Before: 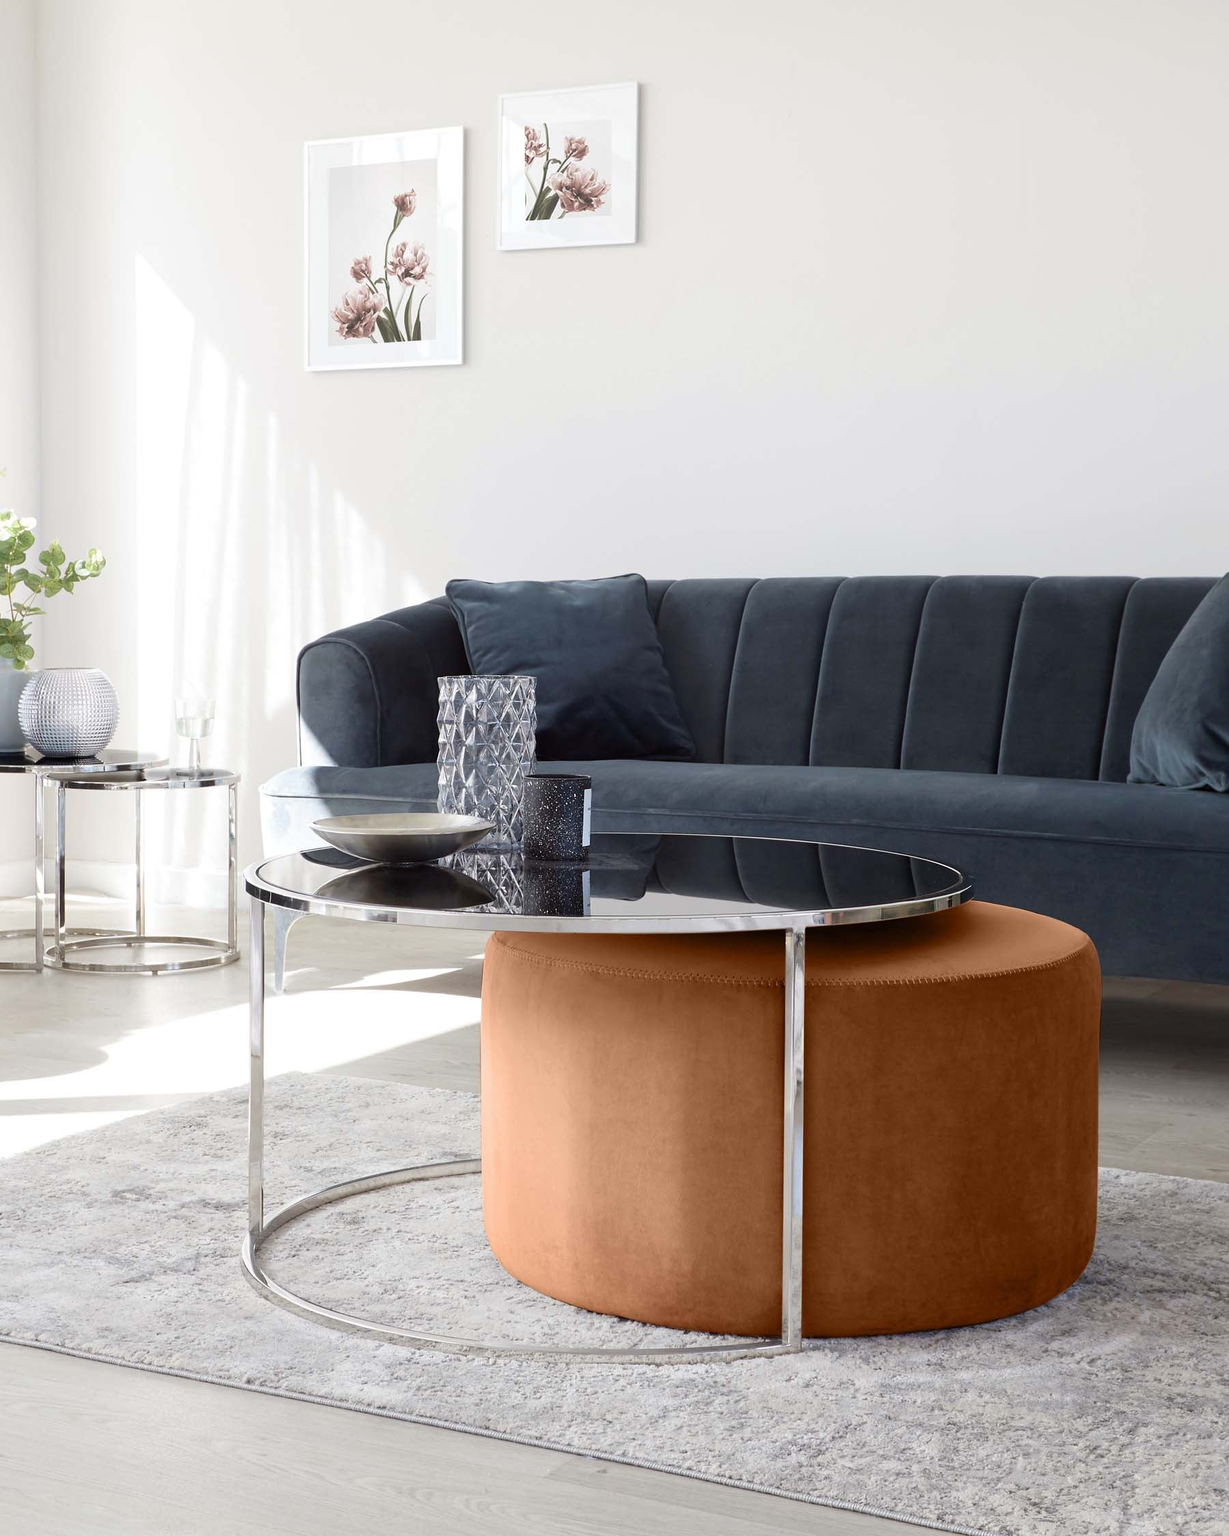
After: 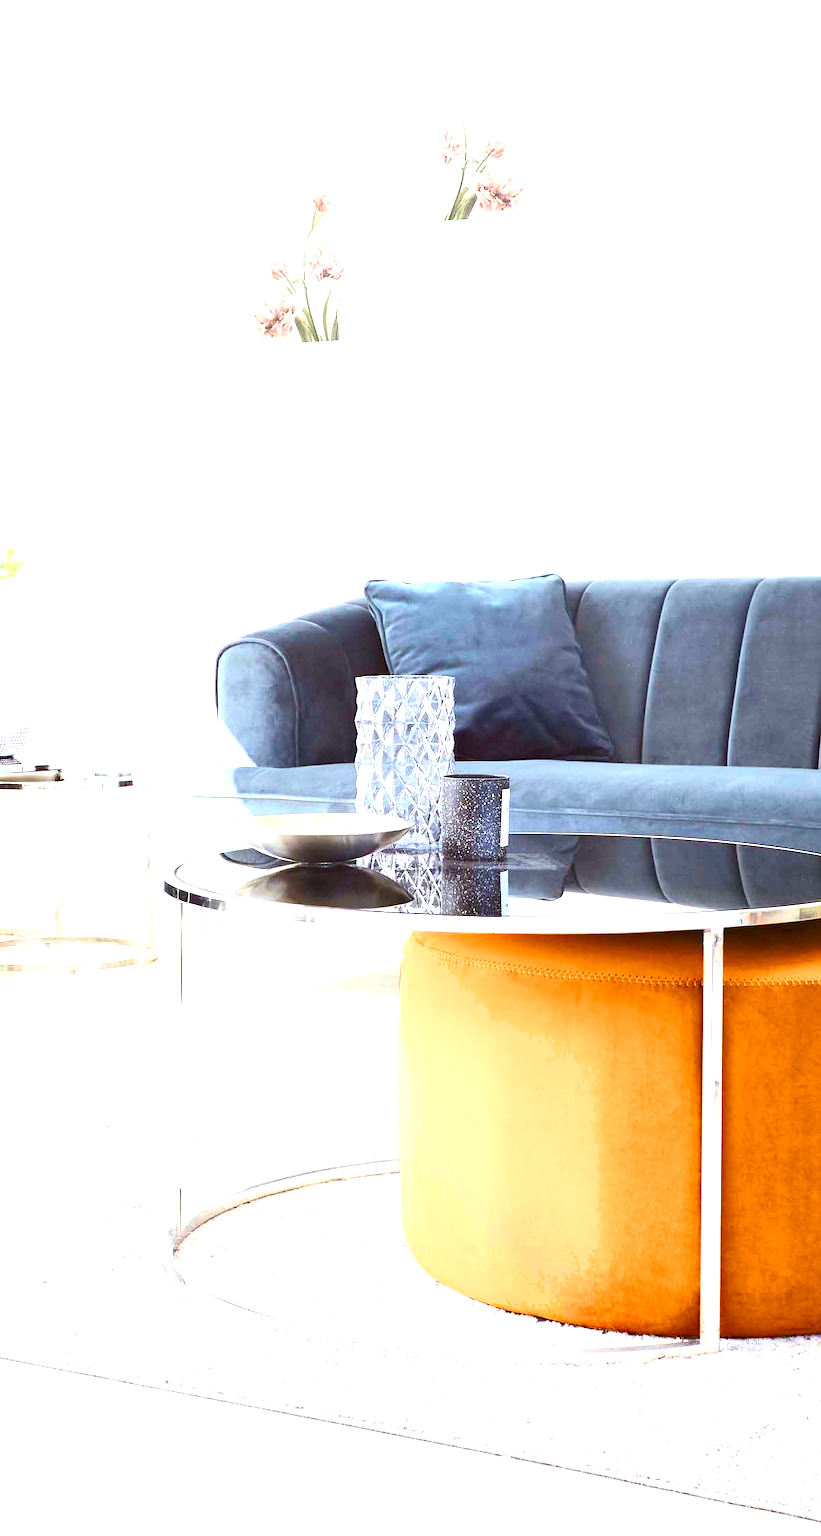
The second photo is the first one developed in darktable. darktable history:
crop and rotate: left 6.688%, right 26.453%
exposure: exposure 1.998 EV, compensate exposure bias true, compensate highlight preservation false
contrast brightness saturation: contrast 0.205, brightness 0.14, saturation 0.146
color balance rgb: shadows lift › hue 86.52°, perceptual saturation grading › global saturation 29.766%, global vibrance 9.863%
shadows and highlights: shadows 29.72, highlights -30.35, low approximation 0.01, soften with gaussian
color correction: highlights a* -2.8, highlights b* -2.22, shadows a* 2.55, shadows b* 2.81
